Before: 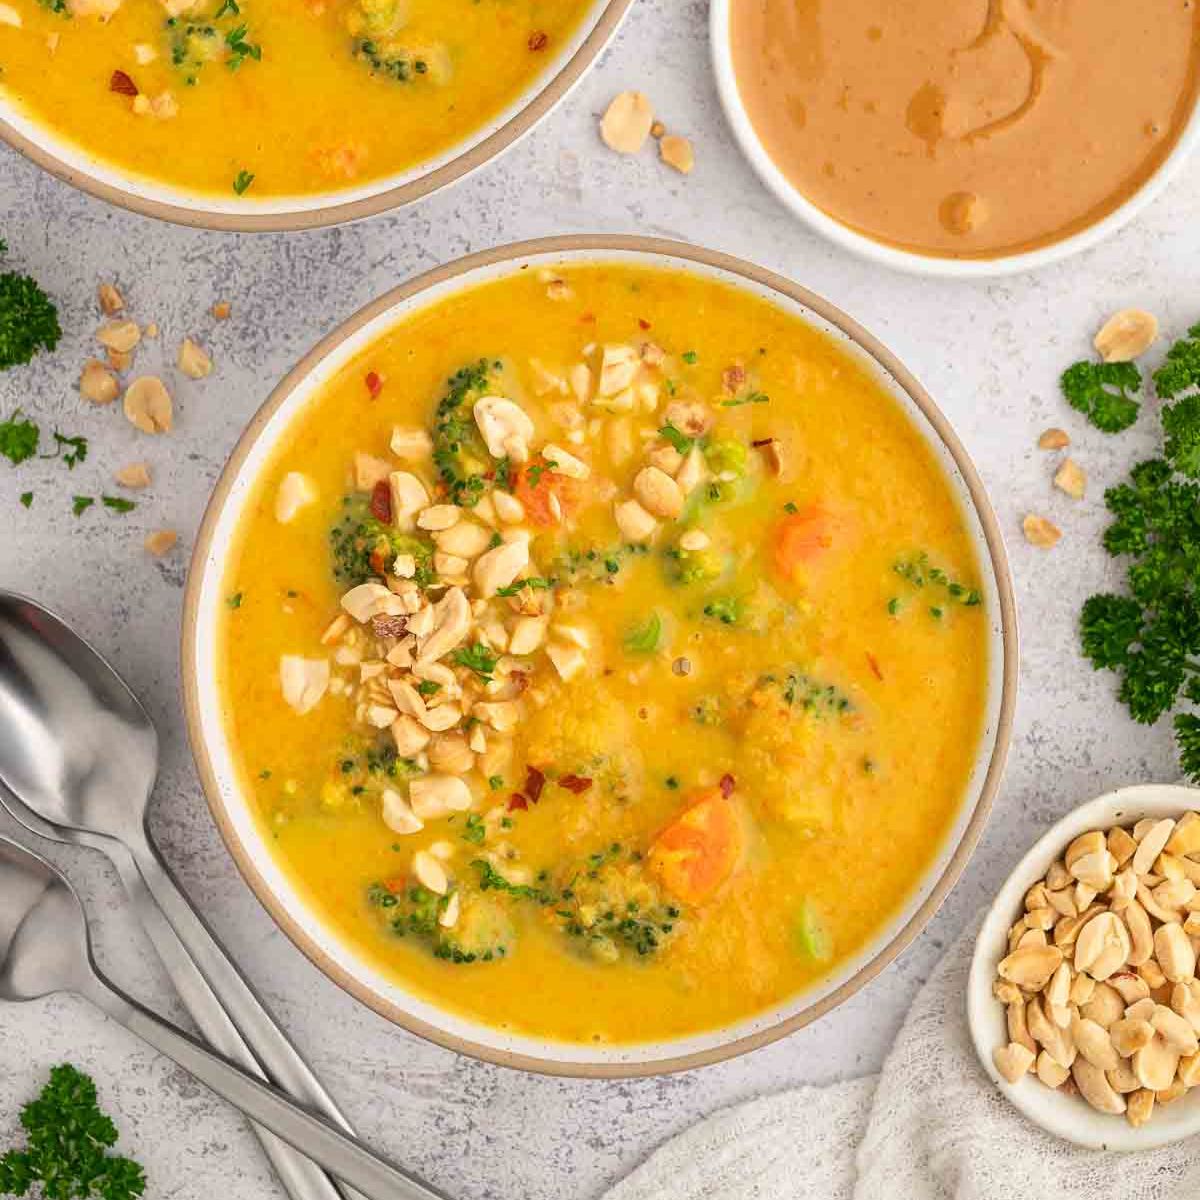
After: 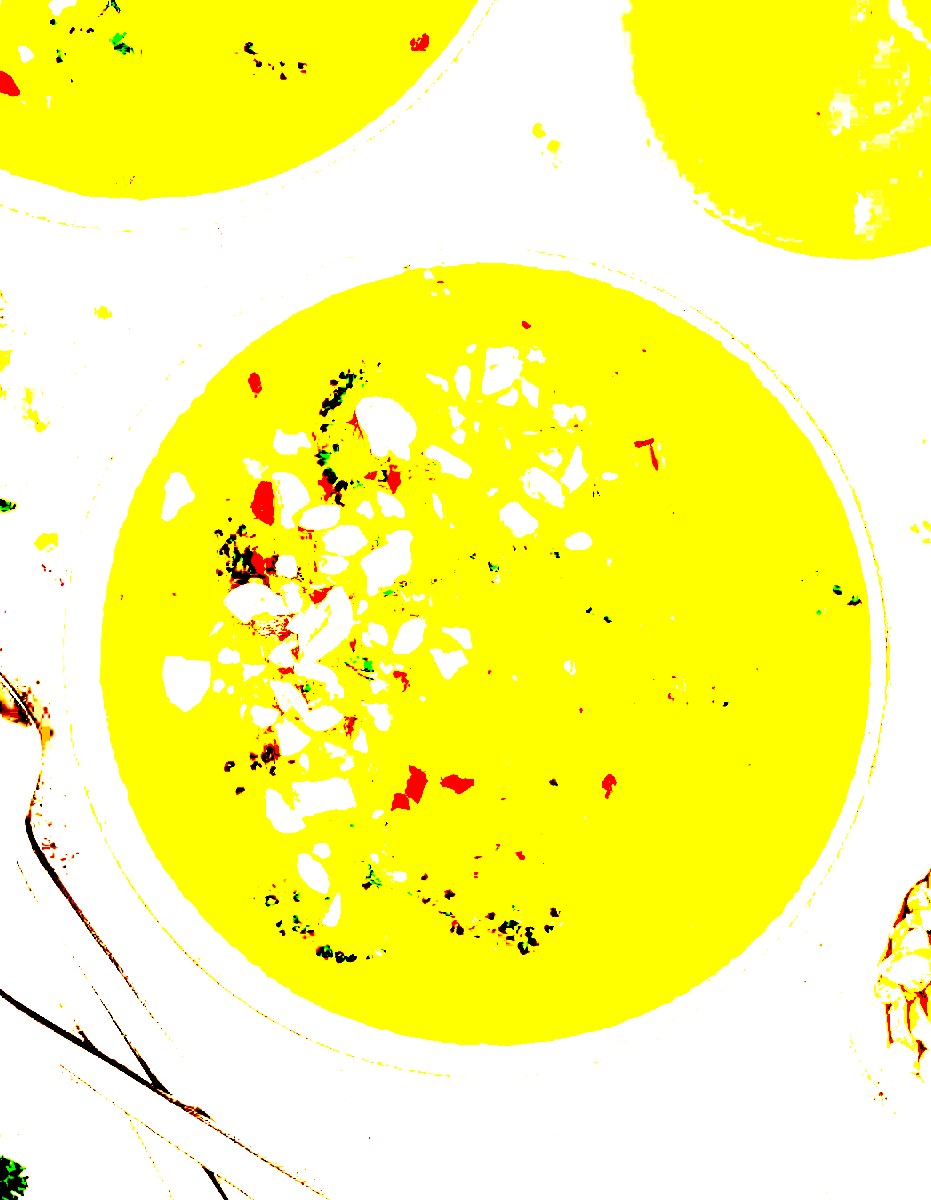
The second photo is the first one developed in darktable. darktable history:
crop: left 9.879%, right 12.511%
exposure: black level correction 0.099, exposure 3.067 EV, compensate highlight preservation false
